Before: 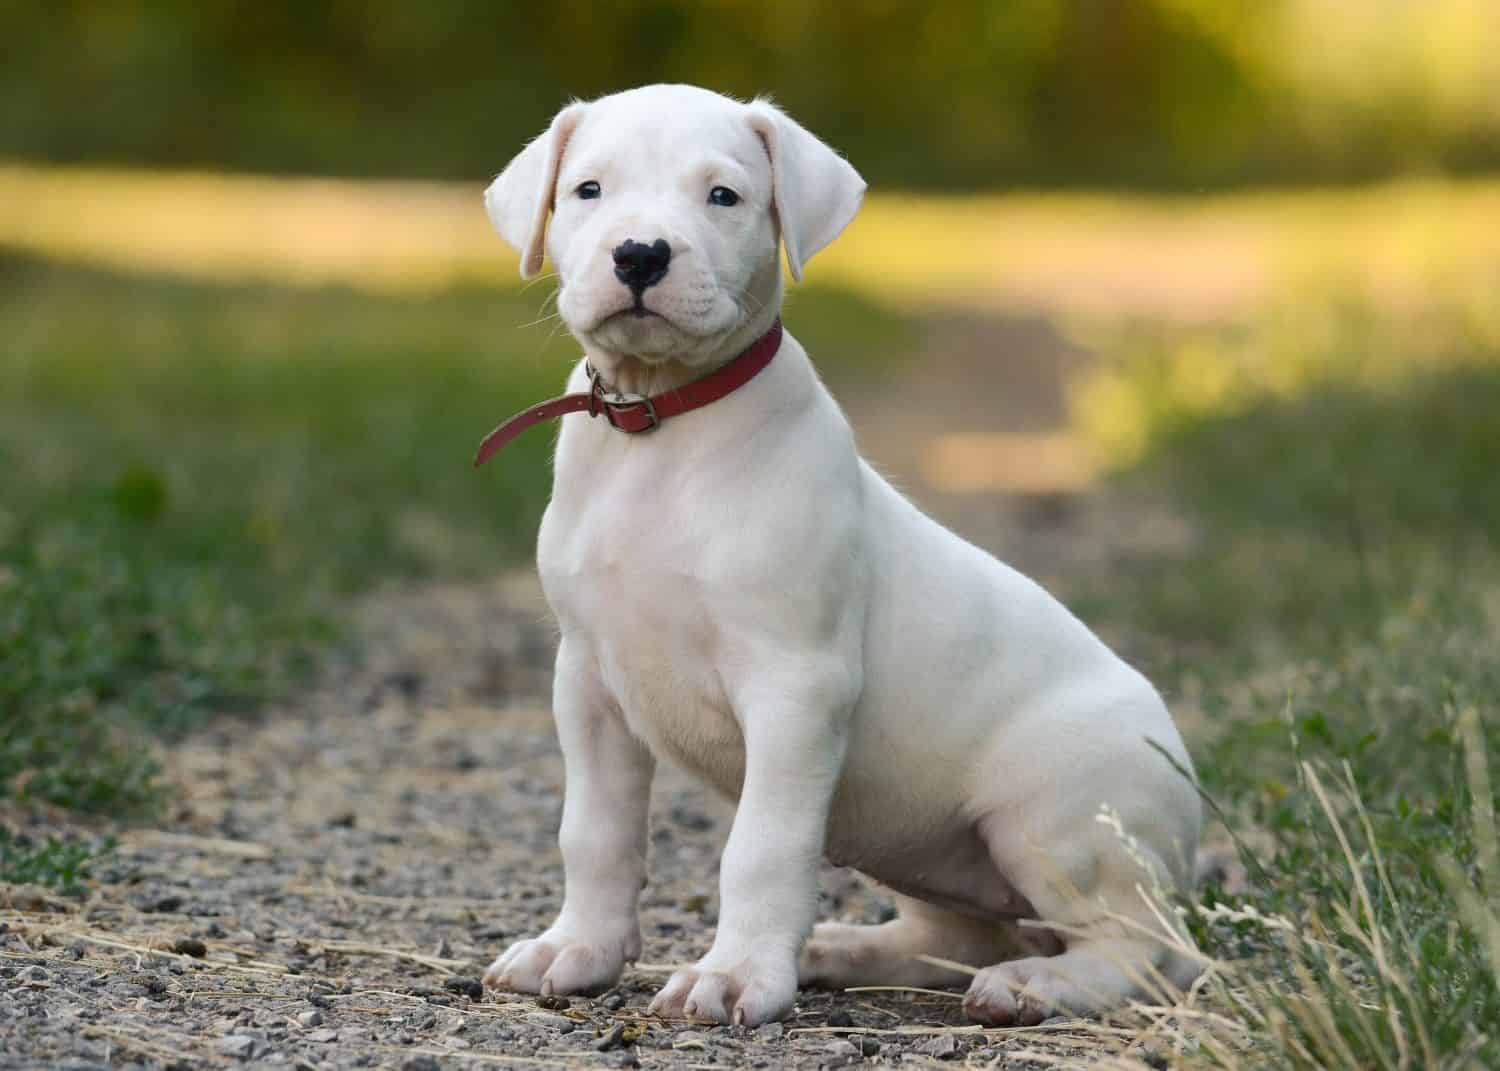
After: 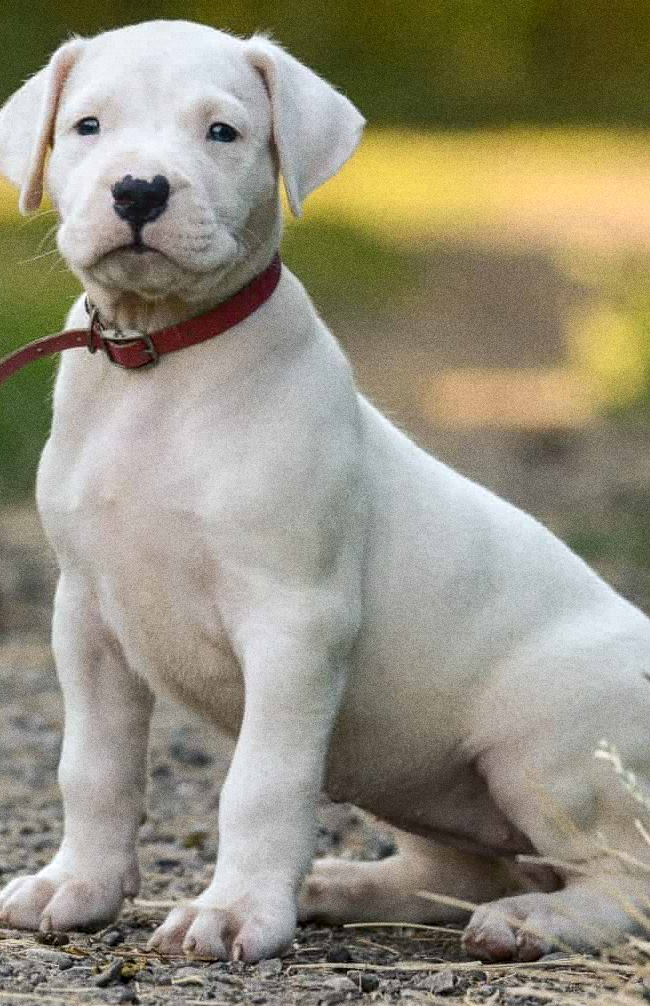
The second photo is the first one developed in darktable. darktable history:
crop: left 33.452%, top 6.025%, right 23.155%
local contrast: on, module defaults
grain: coarseness 0.09 ISO, strength 40%
